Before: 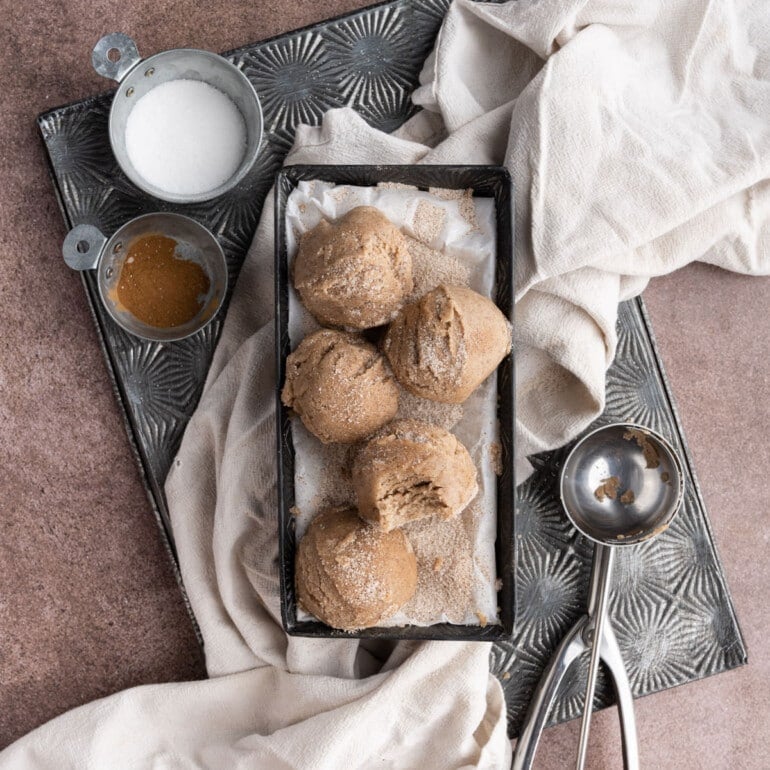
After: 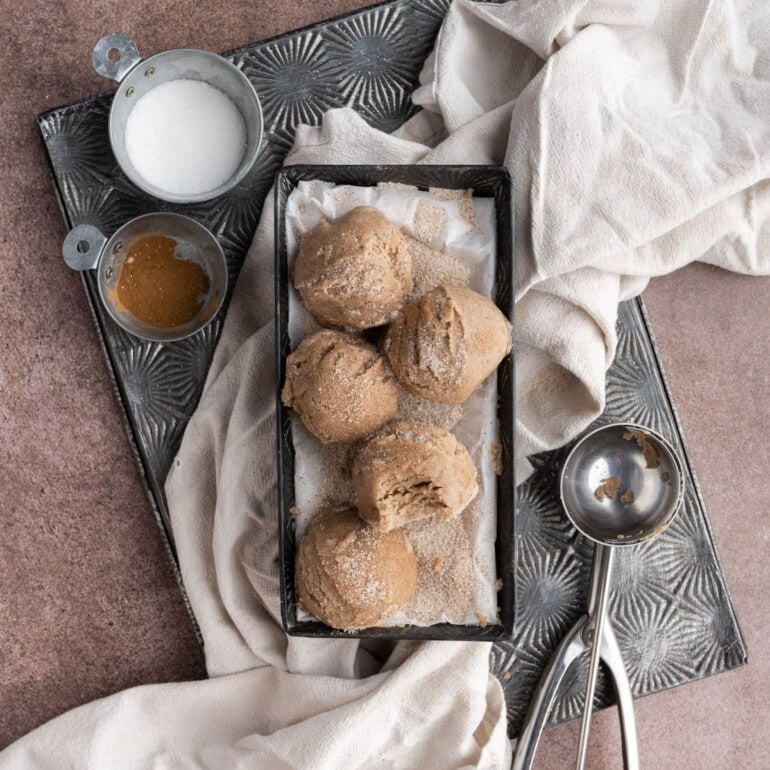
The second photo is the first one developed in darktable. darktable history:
shadows and highlights: shadows 10.36, white point adjustment 0.812, highlights -40.35
